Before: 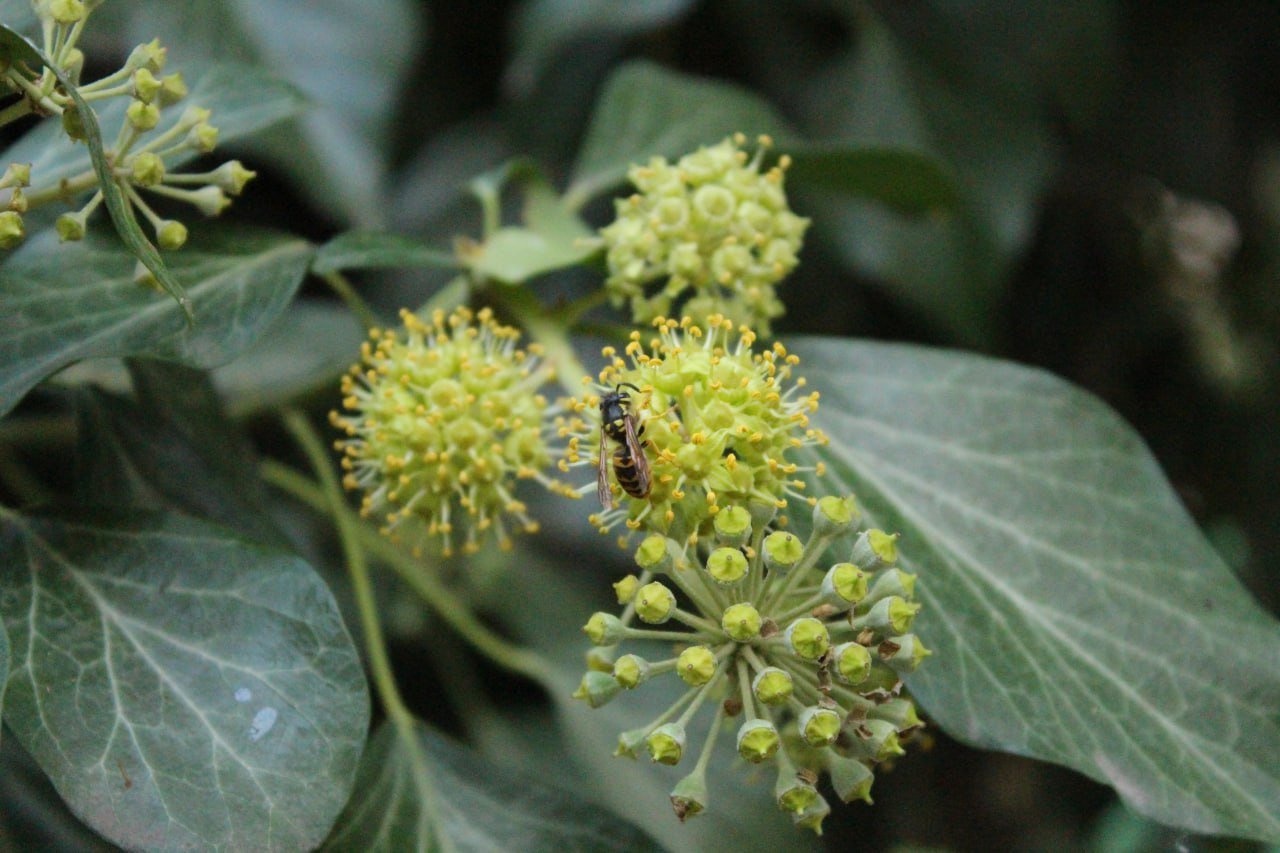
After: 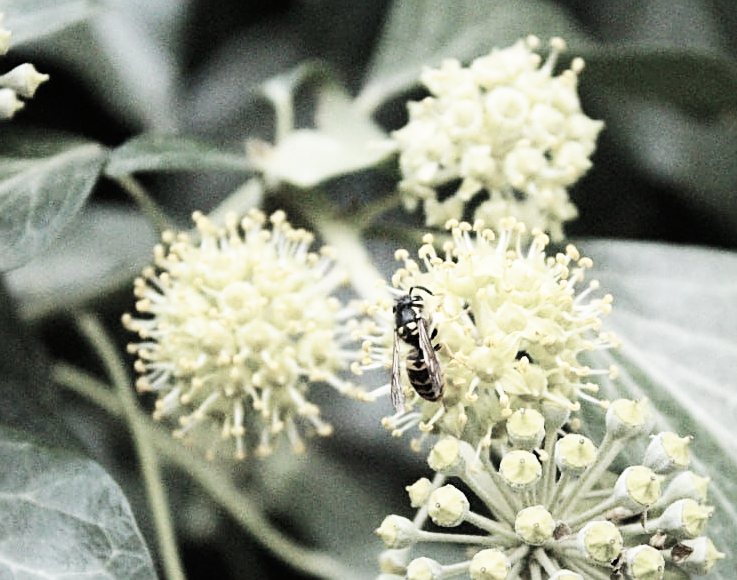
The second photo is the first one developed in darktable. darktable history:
crop: left 16.234%, top 11.385%, right 26.18%, bottom 20.551%
sharpen: amount 0.595
base curve: curves: ch0 [(0, 0) (0.007, 0.004) (0.027, 0.03) (0.046, 0.07) (0.207, 0.54) (0.442, 0.872) (0.673, 0.972) (1, 1)], preserve colors none
color correction: highlights b* 0.05, saturation 0.3
